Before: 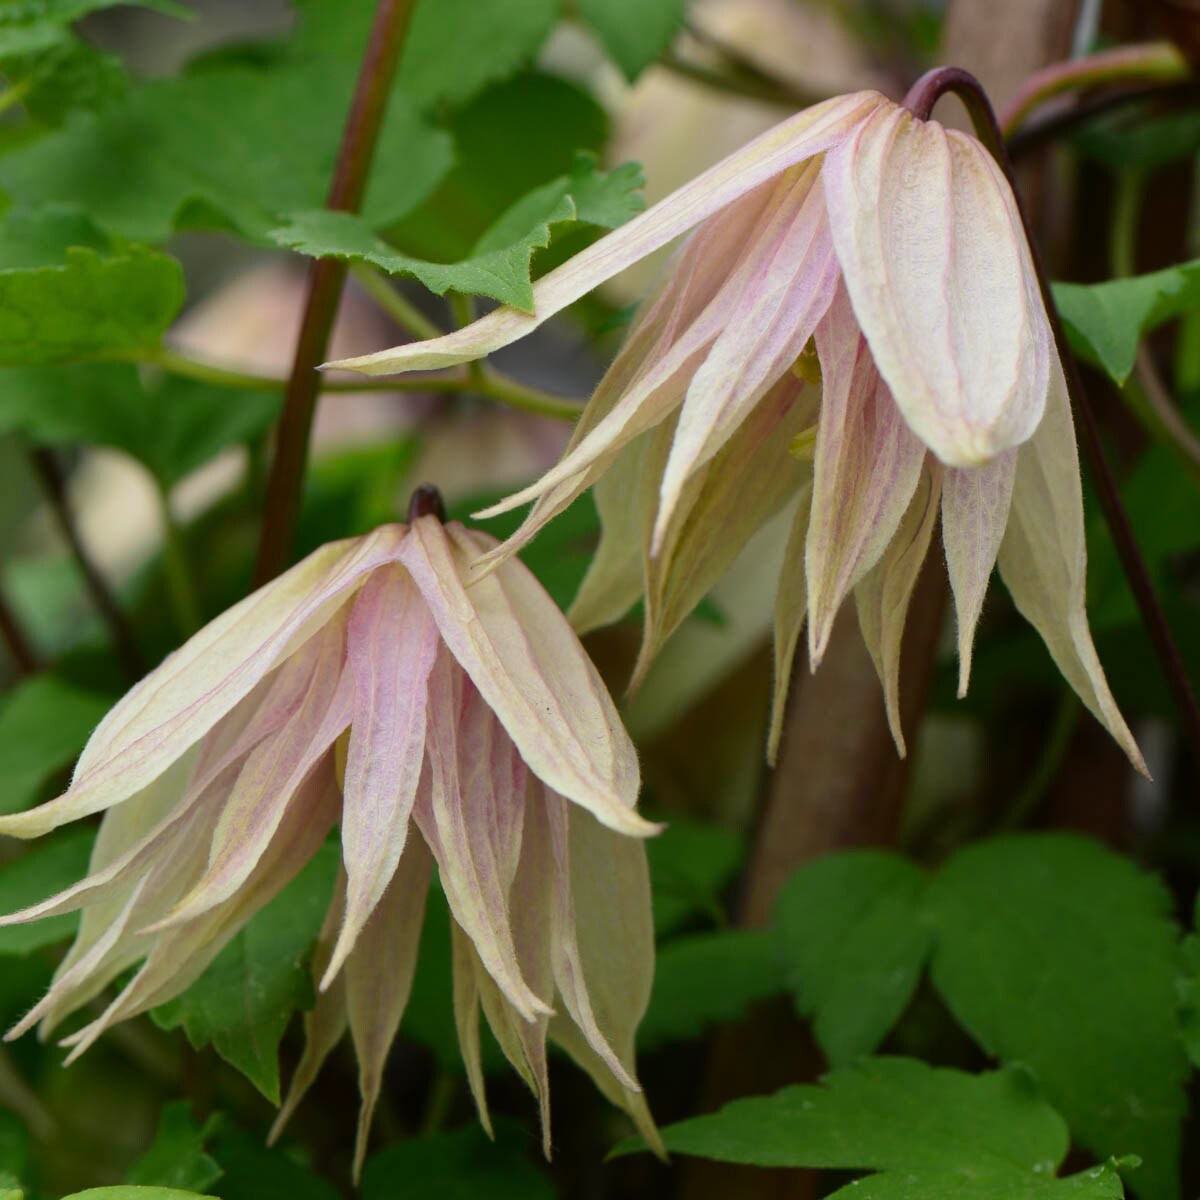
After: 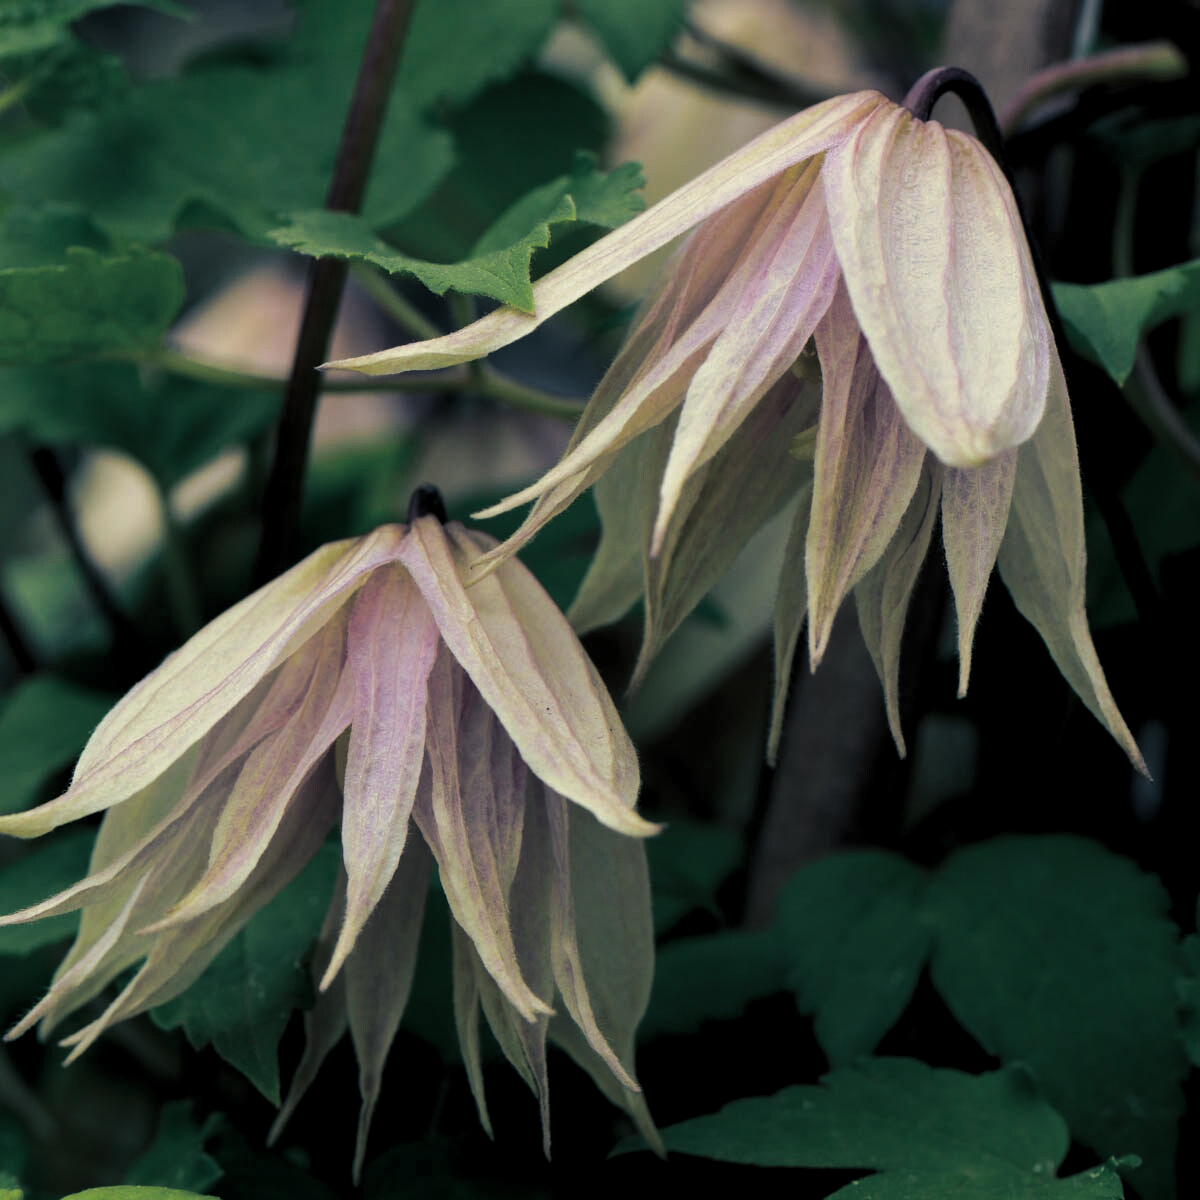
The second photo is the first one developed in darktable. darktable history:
split-toning: shadows › hue 216°, shadows › saturation 1, highlights › hue 57.6°, balance -33.4
levels: levels [0.116, 0.574, 1]
